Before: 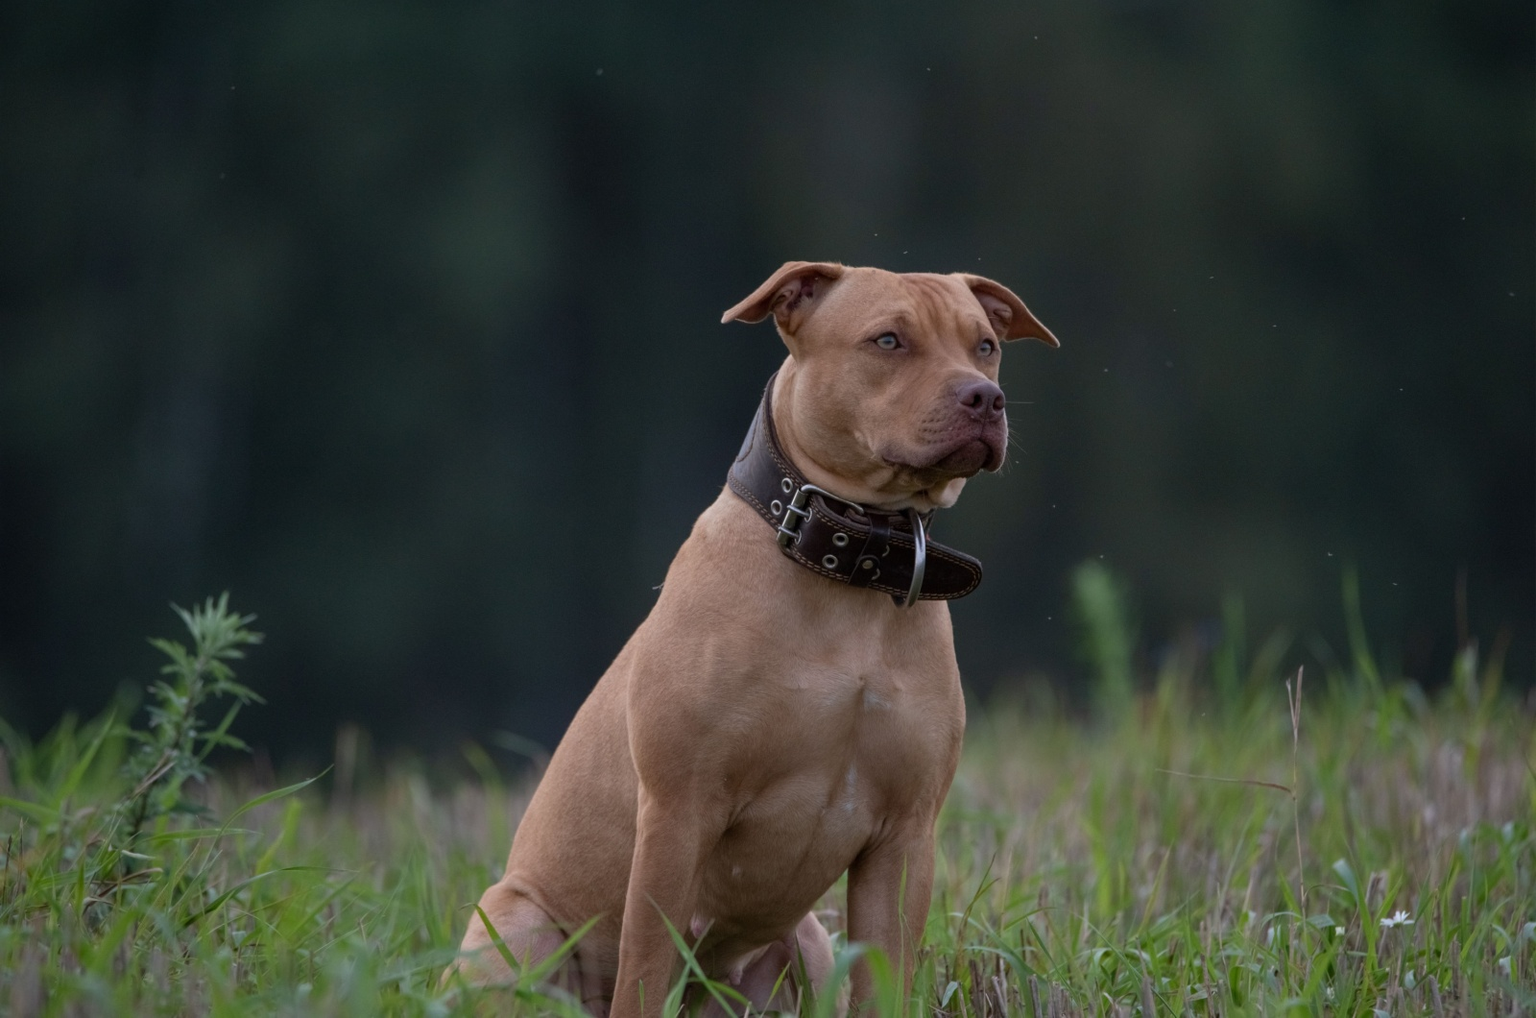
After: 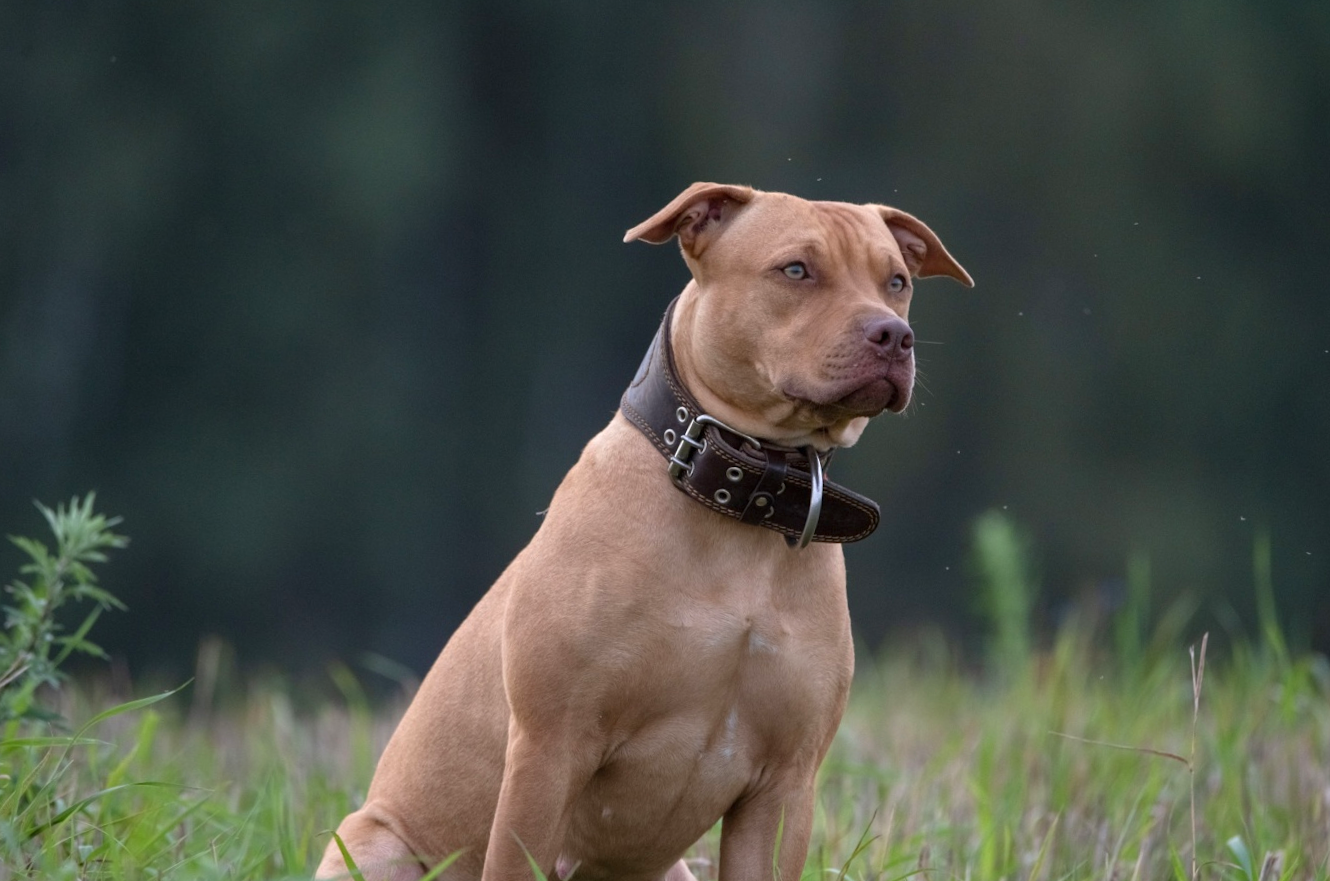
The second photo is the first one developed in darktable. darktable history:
crop and rotate: angle -3.27°, left 5.211%, top 5.211%, right 4.607%, bottom 4.607%
exposure: exposure 0.722 EV, compensate highlight preservation false
tone equalizer: -7 EV 0.18 EV, -6 EV 0.12 EV, -5 EV 0.08 EV, -4 EV 0.04 EV, -2 EV -0.02 EV, -1 EV -0.04 EV, +0 EV -0.06 EV, luminance estimator HSV value / RGB max
